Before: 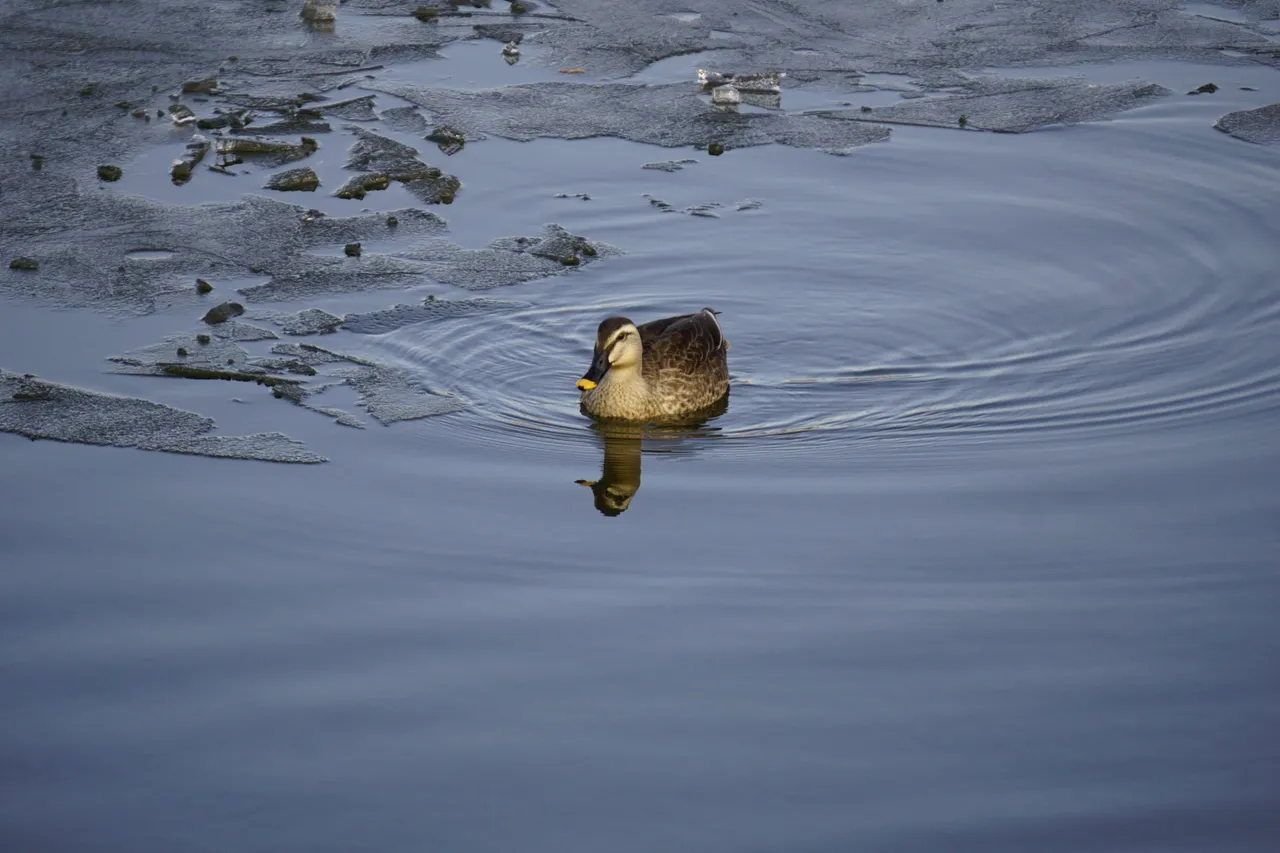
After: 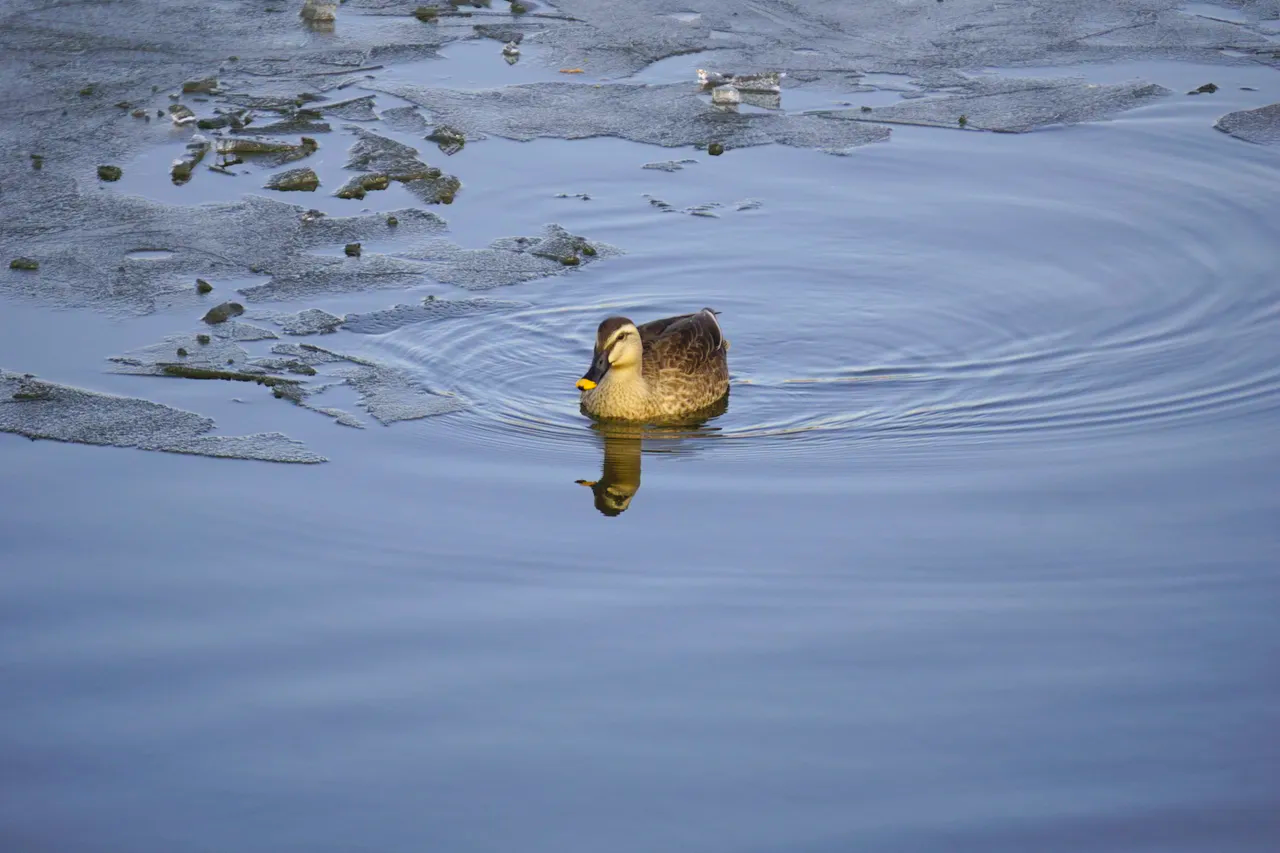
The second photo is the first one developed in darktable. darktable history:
contrast brightness saturation: contrast 0.068, brightness 0.176, saturation 0.397
